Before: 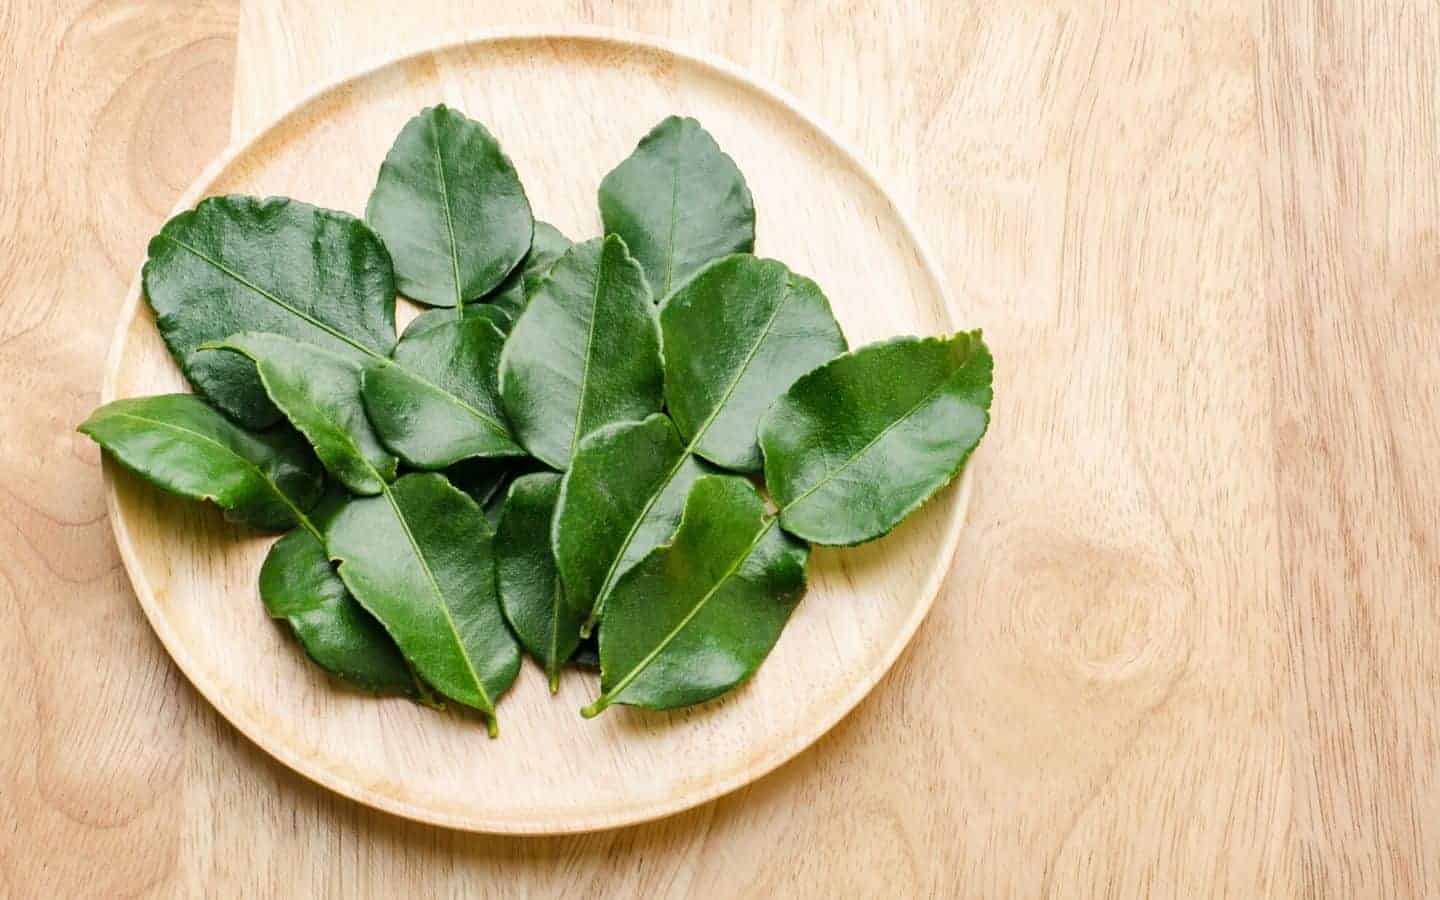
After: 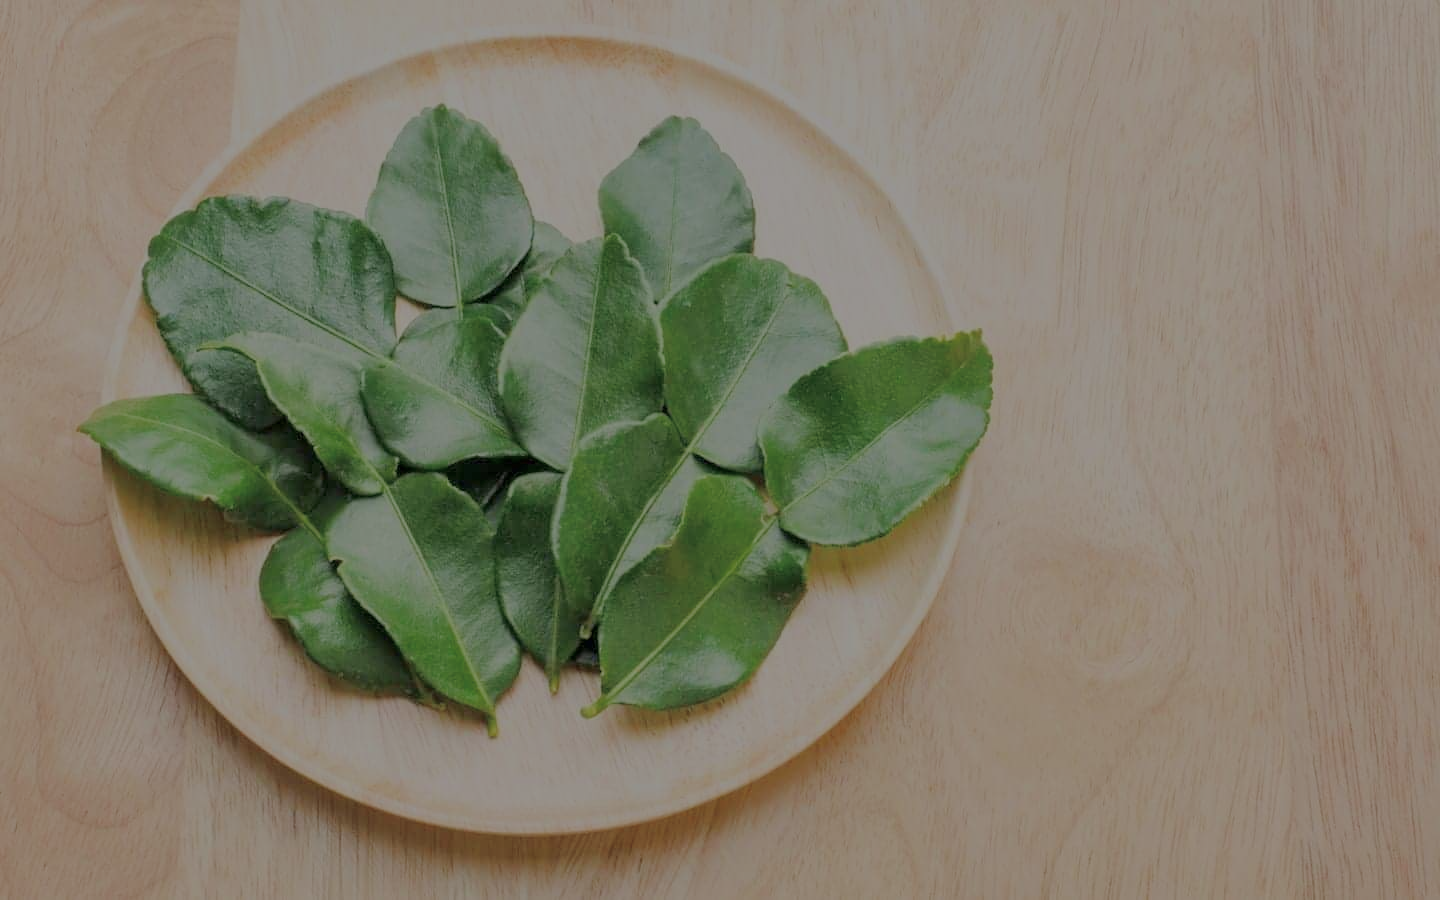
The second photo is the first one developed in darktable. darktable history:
exposure: black level correction 0, exposure -0.856 EV, compensate exposure bias true, compensate highlight preservation false
filmic rgb: black relative exposure -15.95 EV, white relative exposure 8 EV, hardness 4.14, latitude 49.02%, contrast 0.515
